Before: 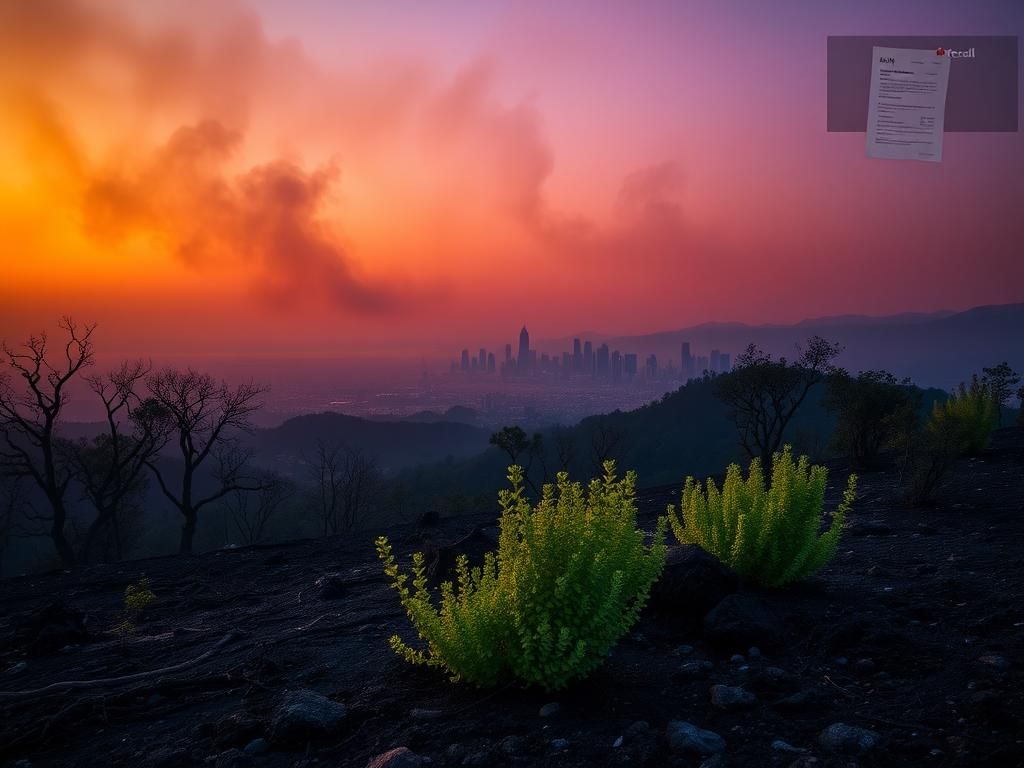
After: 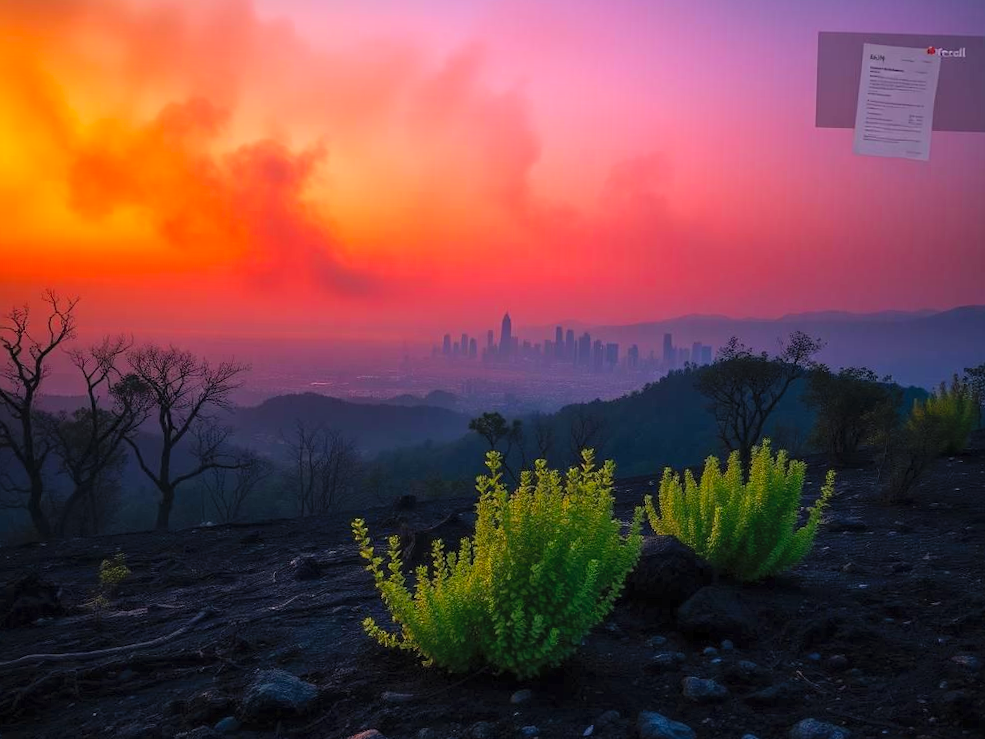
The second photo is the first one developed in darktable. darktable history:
contrast brightness saturation: contrast 0.07, brightness 0.18, saturation 0.4
crop and rotate: angle -1.69°
white balance: emerald 1
